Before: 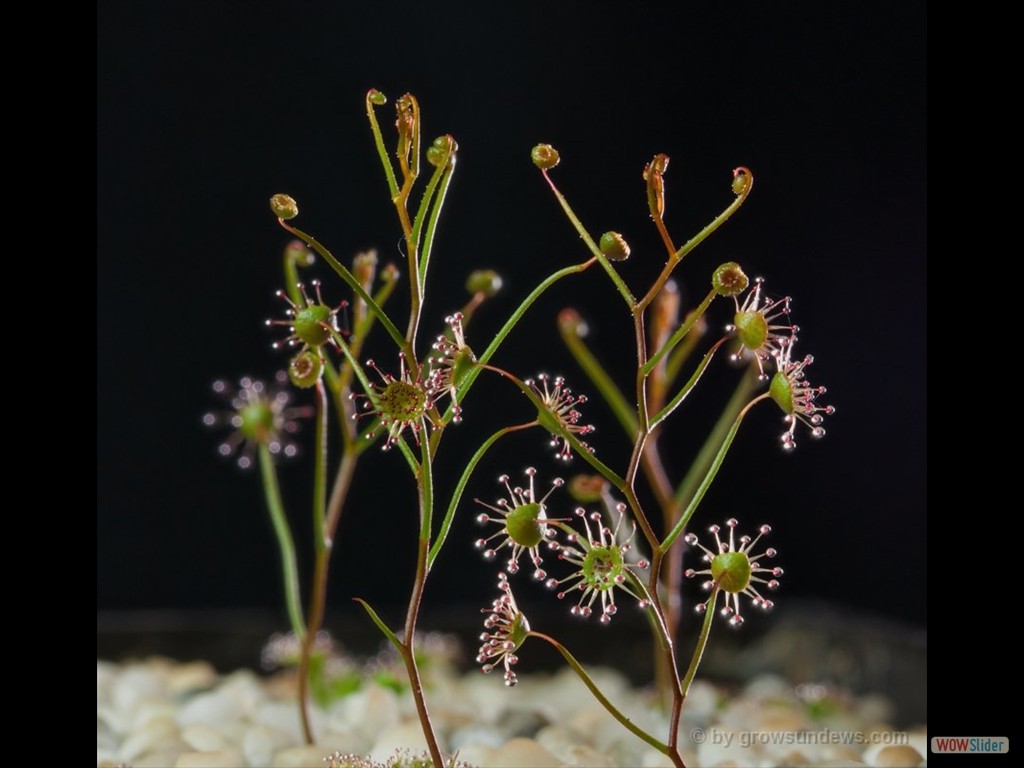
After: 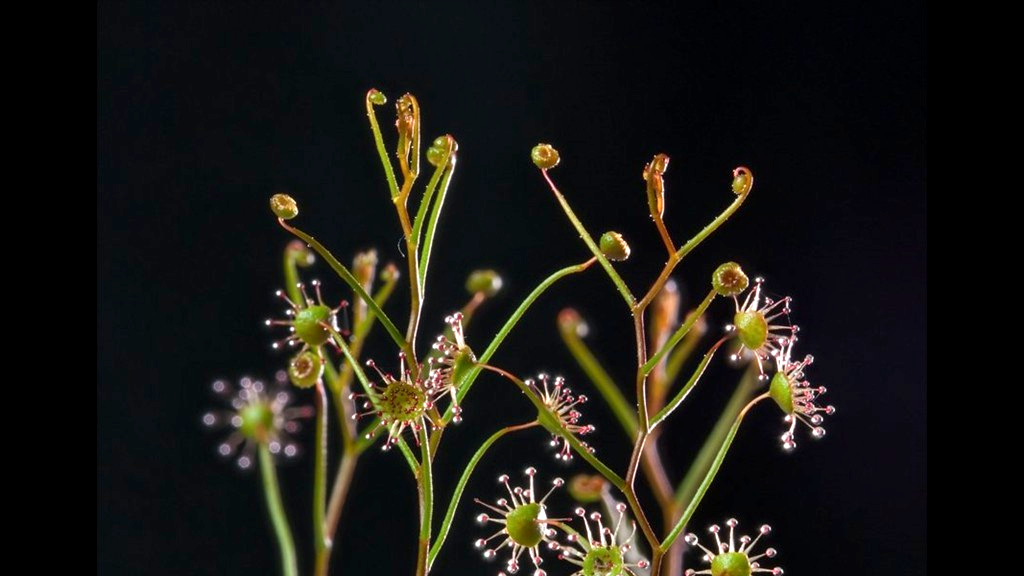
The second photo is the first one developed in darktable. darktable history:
crop: bottom 24.988%
exposure: black level correction 0.001, exposure 0.675 EV, compensate highlight preservation false
